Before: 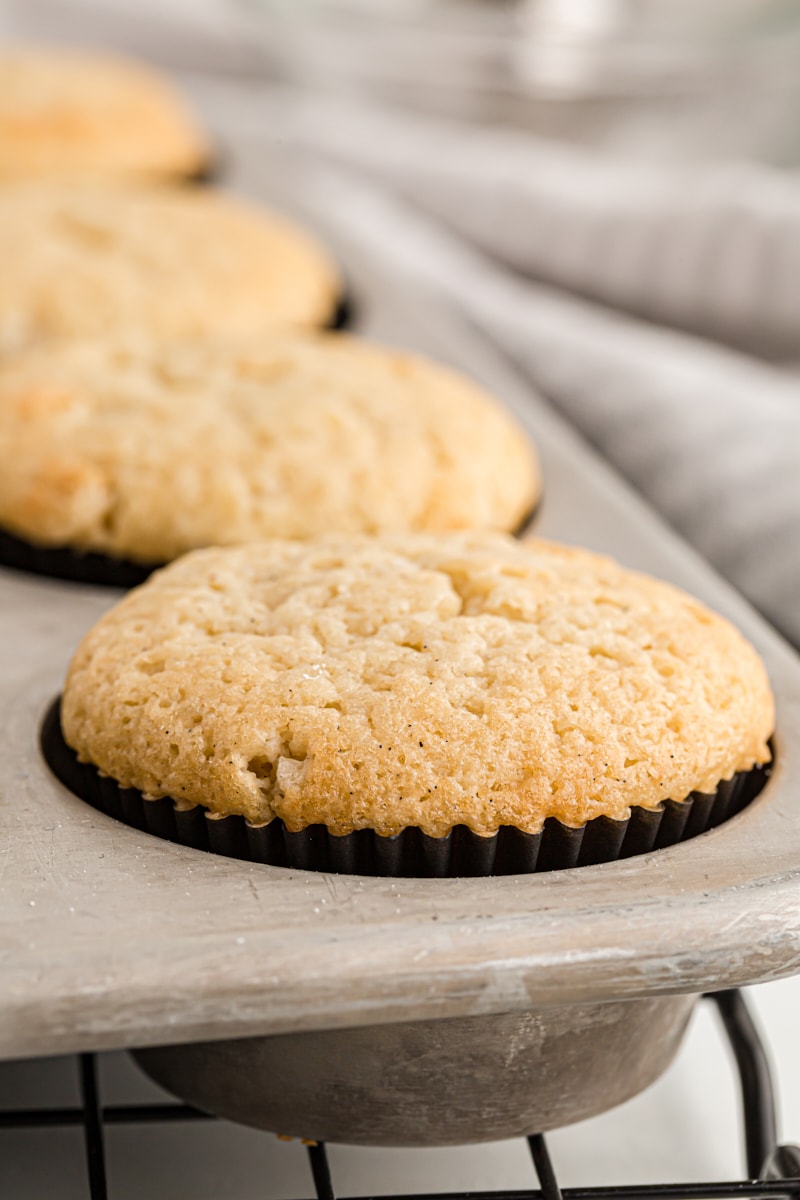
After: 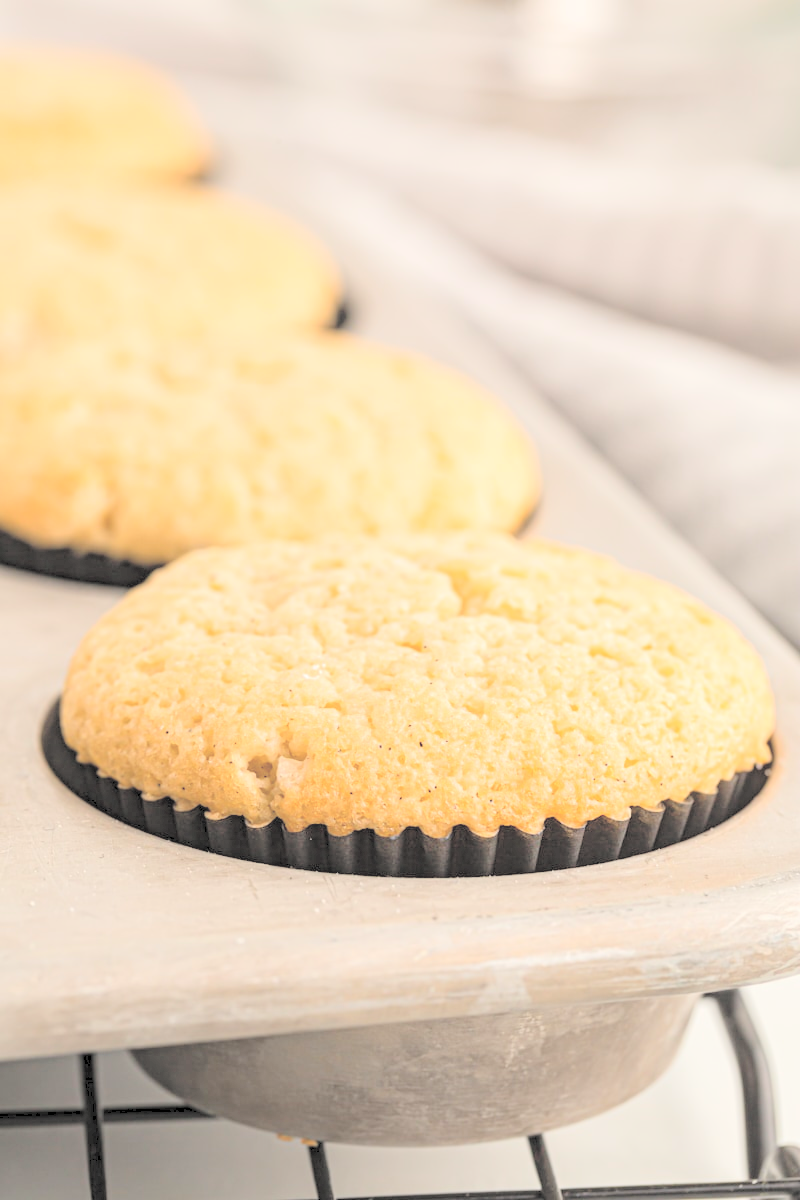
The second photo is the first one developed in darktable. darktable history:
contrast brightness saturation: brightness 0.993
color calibration: x 0.342, y 0.355, temperature 5142.87 K
